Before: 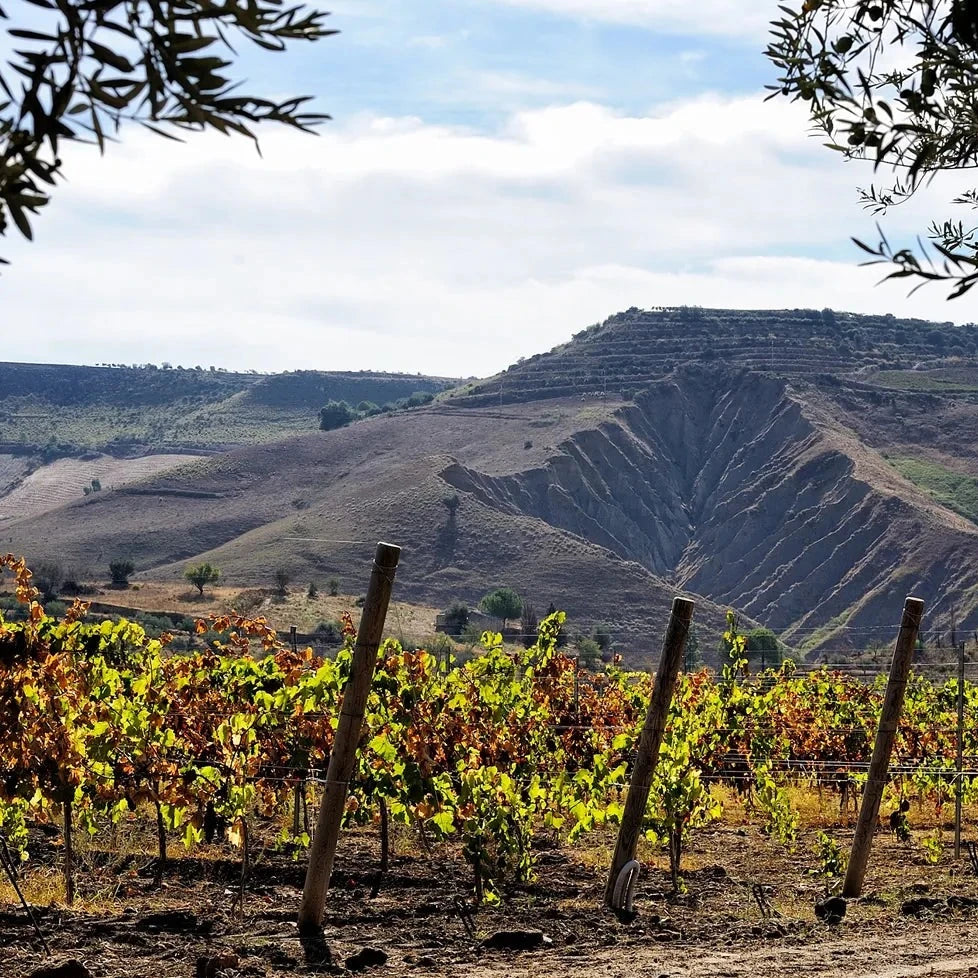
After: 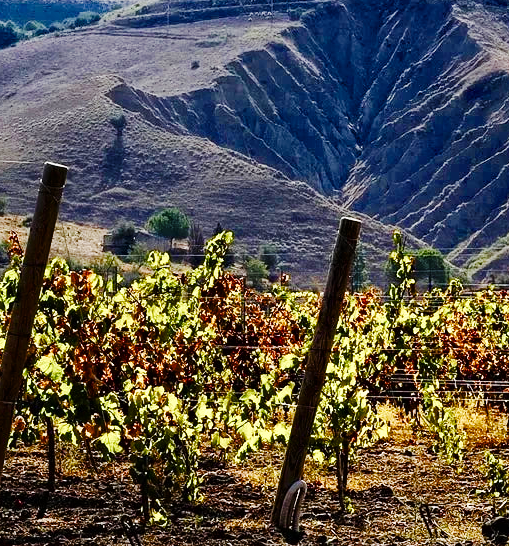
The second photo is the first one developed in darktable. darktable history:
color balance rgb: perceptual saturation grading › global saturation 25.845%, perceptual saturation grading › highlights -50.218%, perceptual saturation grading › shadows 30.868%, global vibrance -1.342%, saturation formula JzAzBz (2021)
base curve: curves: ch0 [(0, 0) (0.032, 0.025) (0.121, 0.166) (0.206, 0.329) (0.605, 0.79) (1, 1)], preserve colors none
crop: left 34.126%, top 38.899%, right 13.772%, bottom 5.246%
